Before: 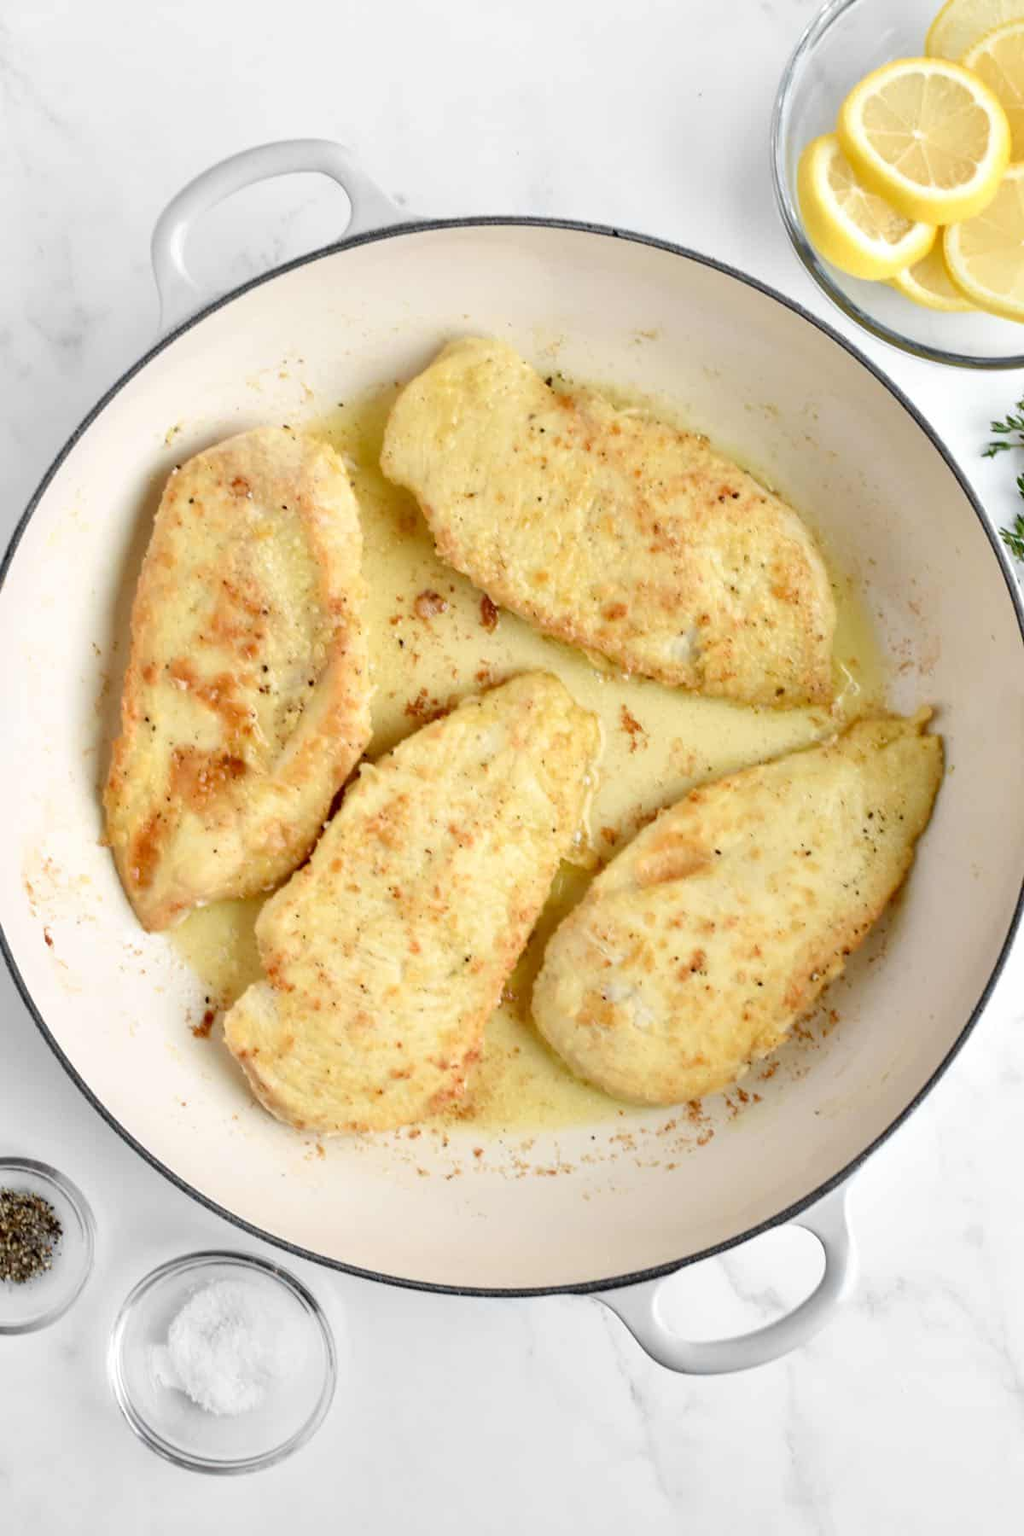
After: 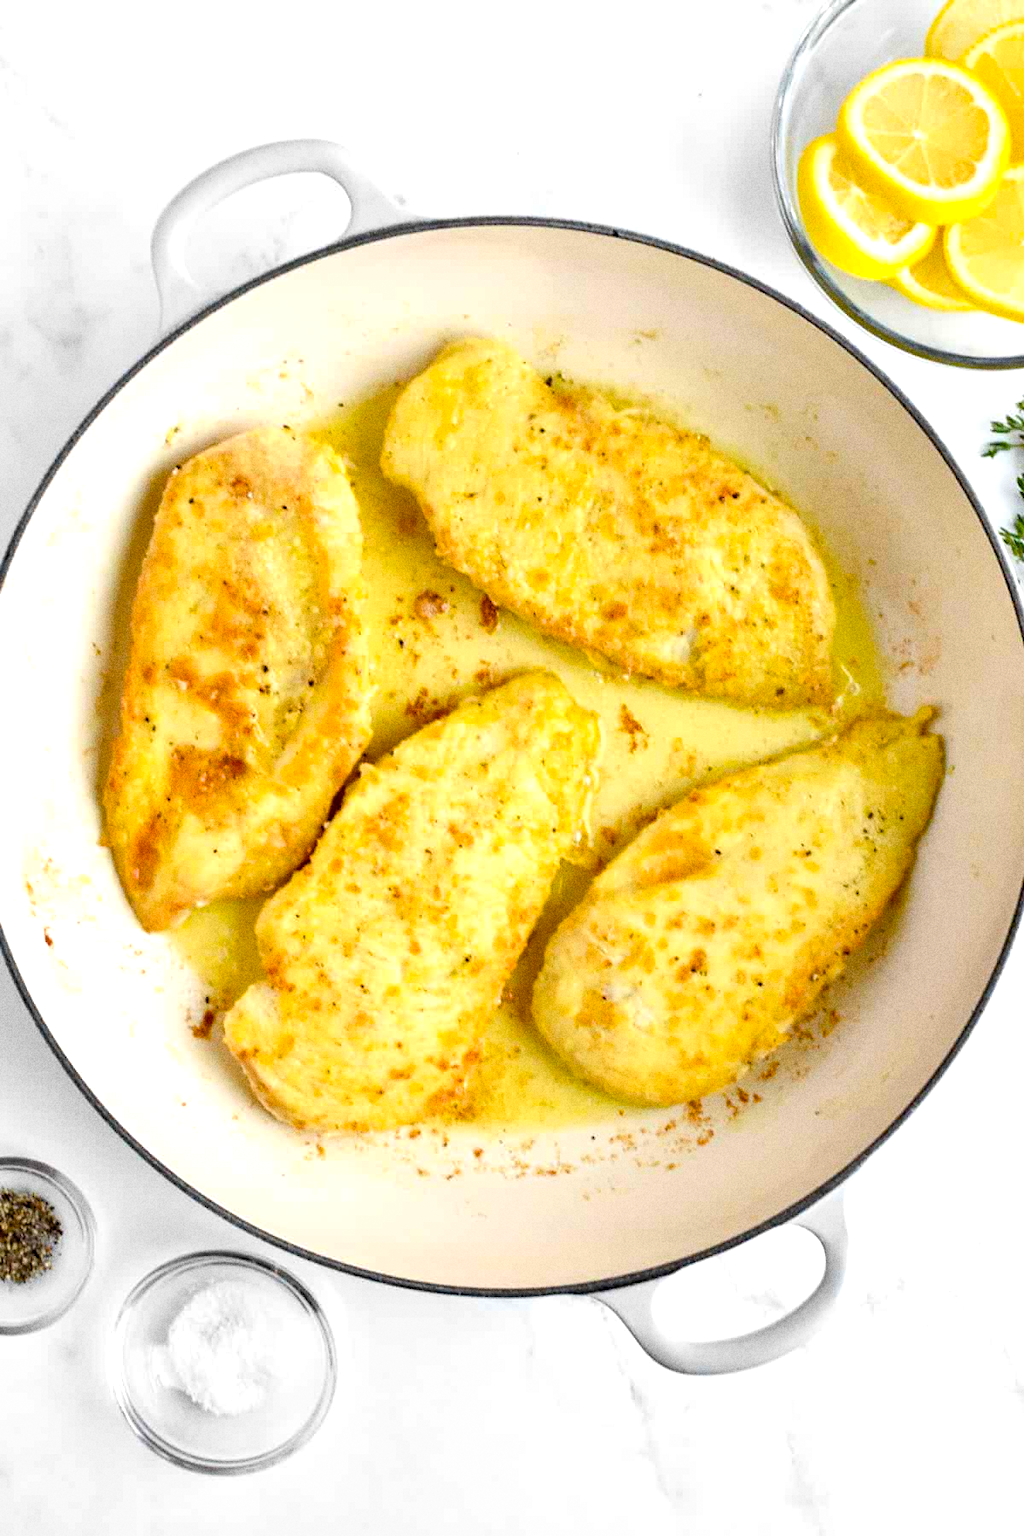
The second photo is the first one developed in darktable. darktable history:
levels: mode automatic, gray 50.8%
haze removal: compatibility mode true, adaptive false
exposure: exposure 0.376 EV, compensate highlight preservation false
color balance rgb: perceptual saturation grading › global saturation 30%, global vibrance 20%
grain: coarseness 11.82 ISO, strength 36.67%, mid-tones bias 74.17%
